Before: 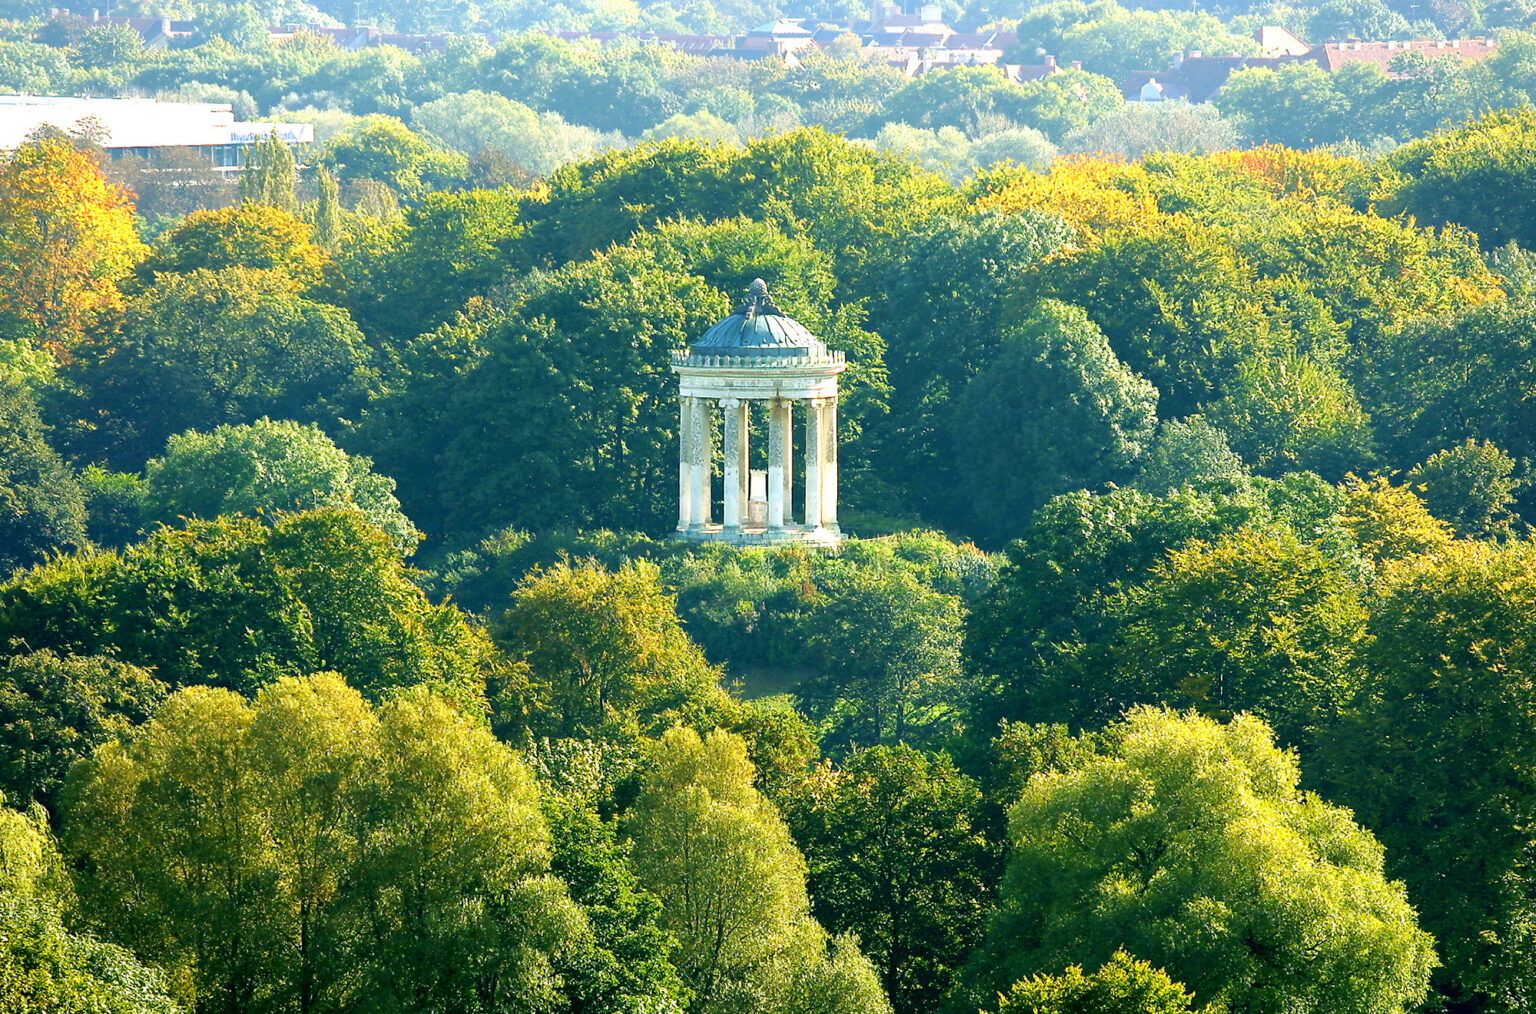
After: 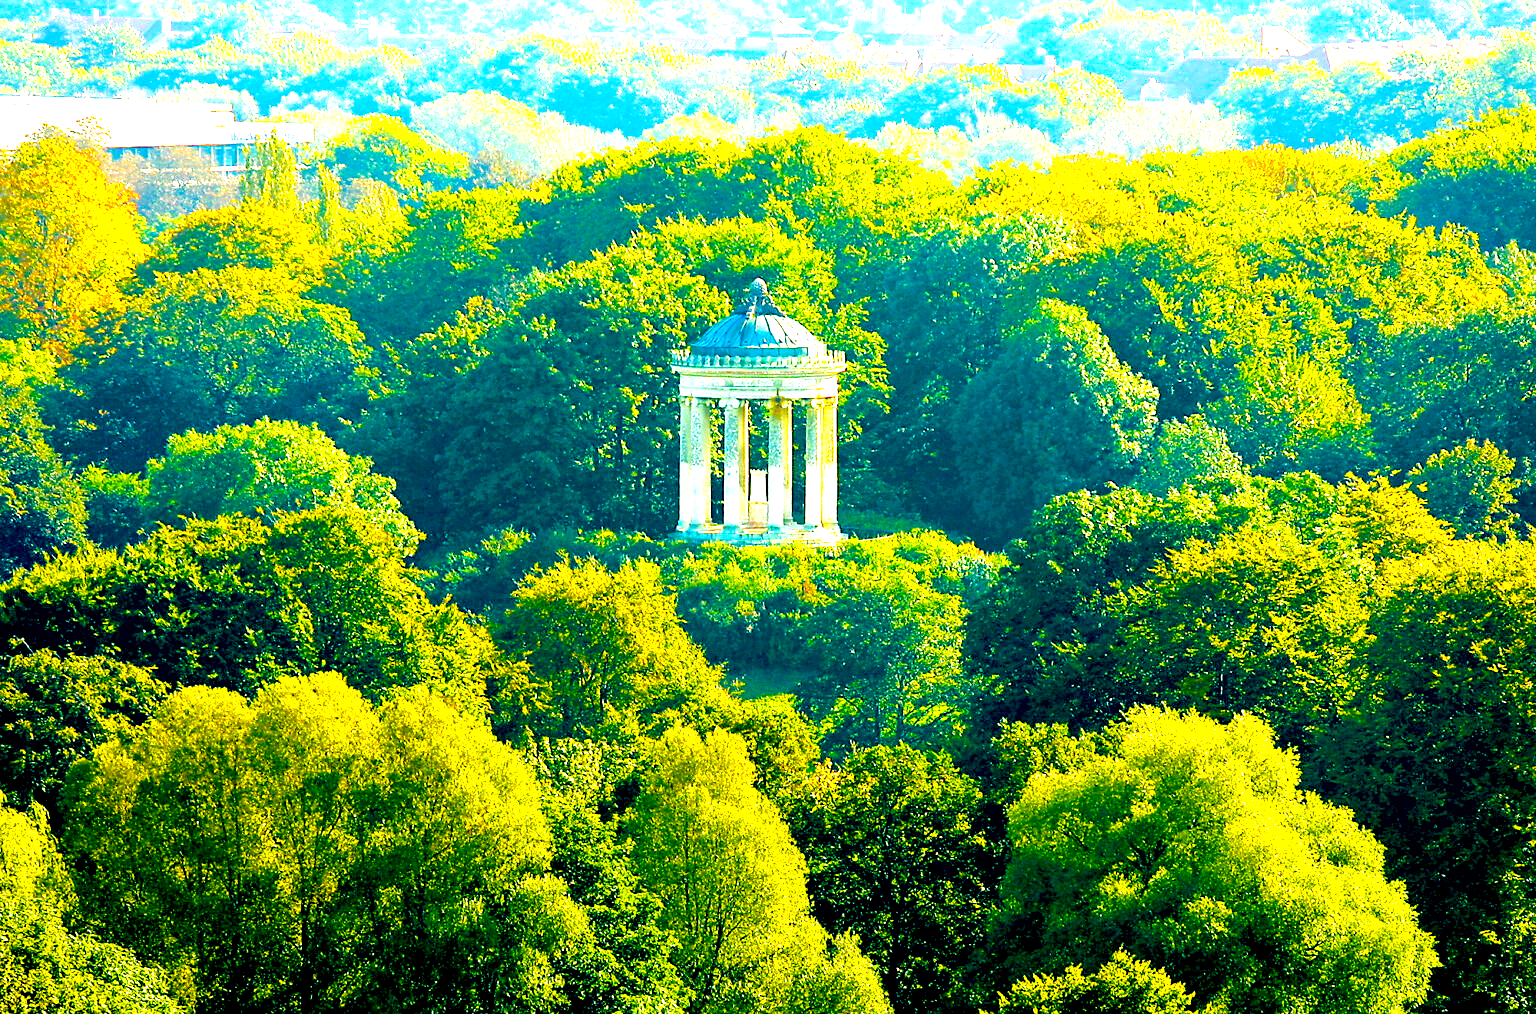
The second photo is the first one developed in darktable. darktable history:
color balance: lift [0.975, 0.993, 1, 1.015], gamma [1.1, 1, 1, 0.945], gain [1, 1.04, 1, 0.95]
sharpen: amount 0.2
color balance rgb: linear chroma grading › global chroma 25%, perceptual saturation grading › global saturation 40%, perceptual brilliance grading › global brilliance 30%, global vibrance 40%
